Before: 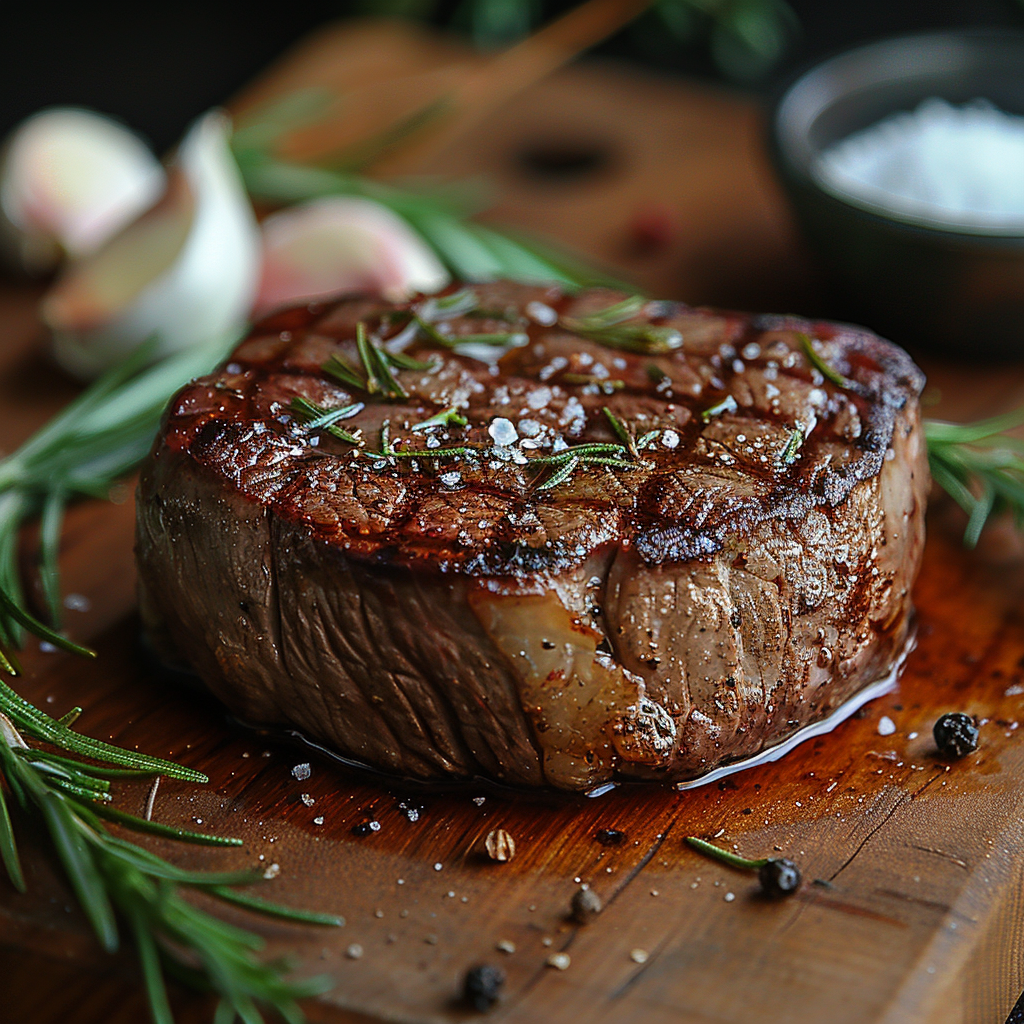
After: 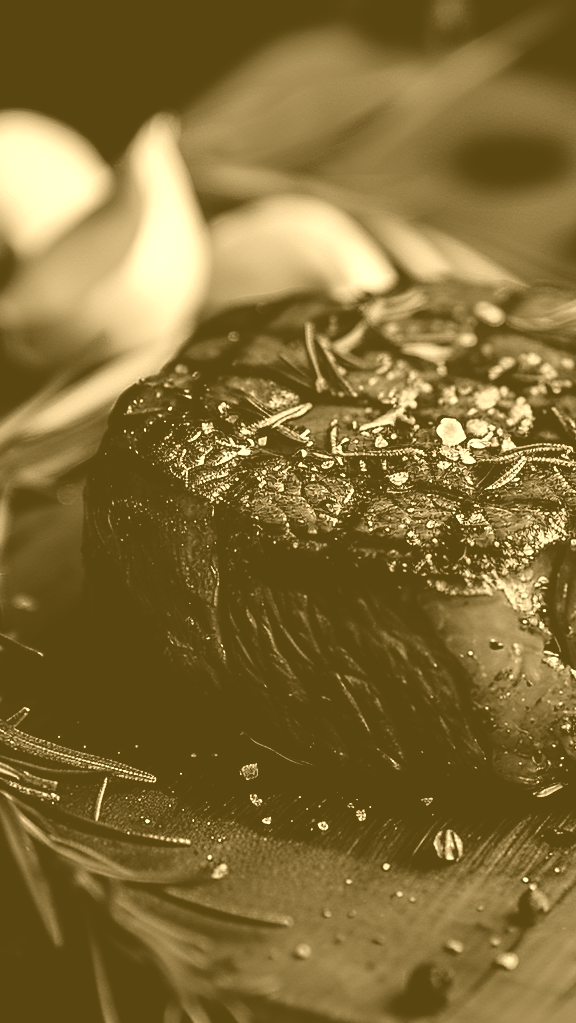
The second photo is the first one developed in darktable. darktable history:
crop: left 5.114%, right 38.589%
exposure: black level correction 0, exposure -0.766 EV, compensate highlight preservation false
color balance rgb: linear chroma grading › global chroma 9%, perceptual saturation grading › global saturation 36%, perceptual saturation grading › shadows 35%, perceptual brilliance grading › global brilliance 21.21%, perceptual brilliance grading › shadows -35%, global vibrance 21.21%
filmic rgb: black relative exposure -6.15 EV, white relative exposure 6.96 EV, hardness 2.23, color science v6 (2022)
color correction: highlights a* -0.182, highlights b* -0.124
contrast brightness saturation: saturation -0.05
colorize: hue 36°, source mix 100%
